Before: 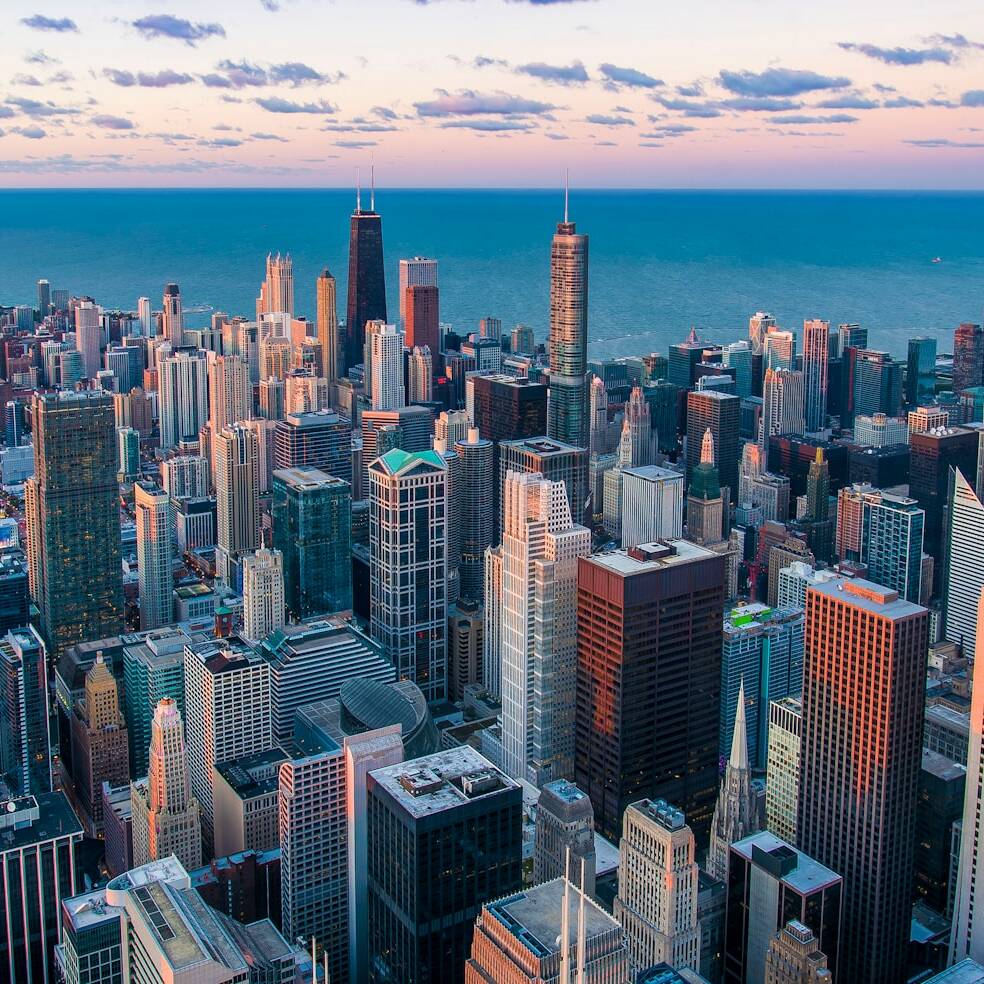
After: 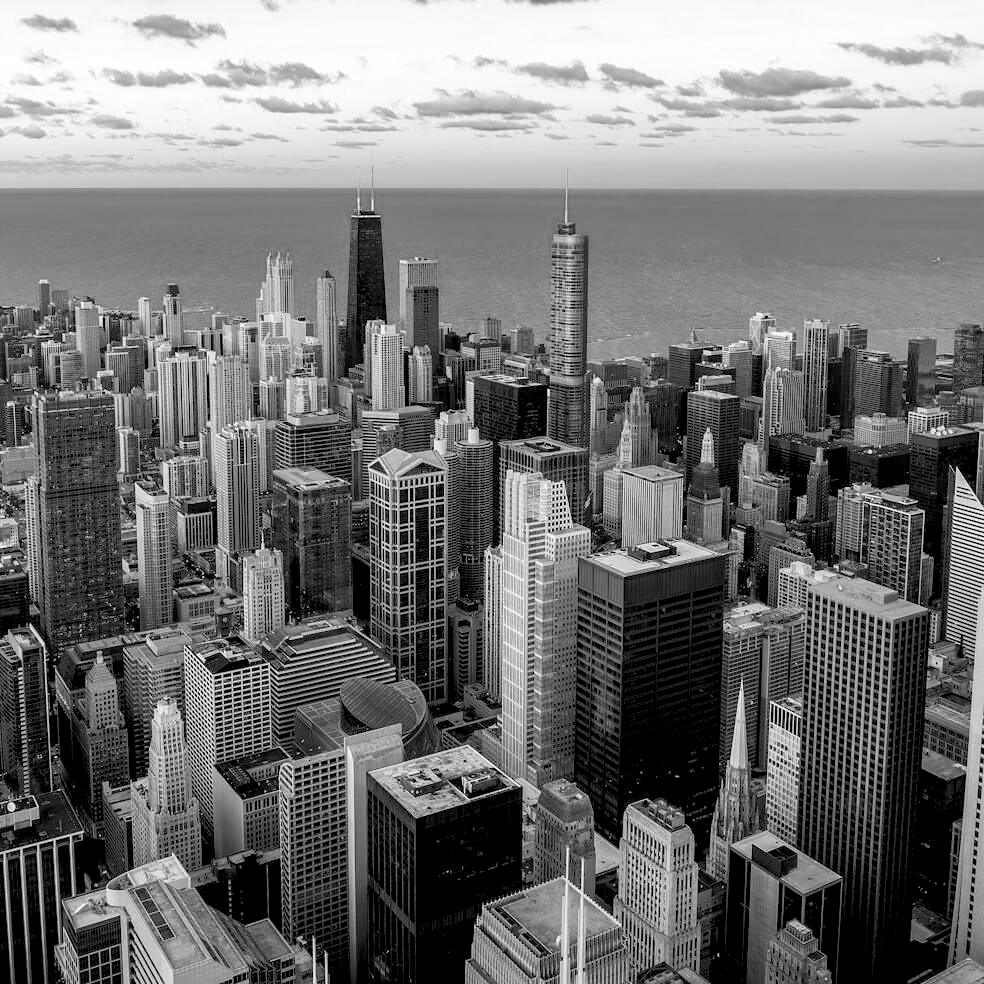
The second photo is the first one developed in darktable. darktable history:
color zones: curves: ch1 [(0, -0.014) (0.143, -0.013) (0.286, -0.013) (0.429, -0.016) (0.571, -0.019) (0.714, -0.015) (0.857, 0.002) (1, -0.014)]
rgb levels: levels [[0.013, 0.434, 0.89], [0, 0.5, 1], [0, 0.5, 1]]
